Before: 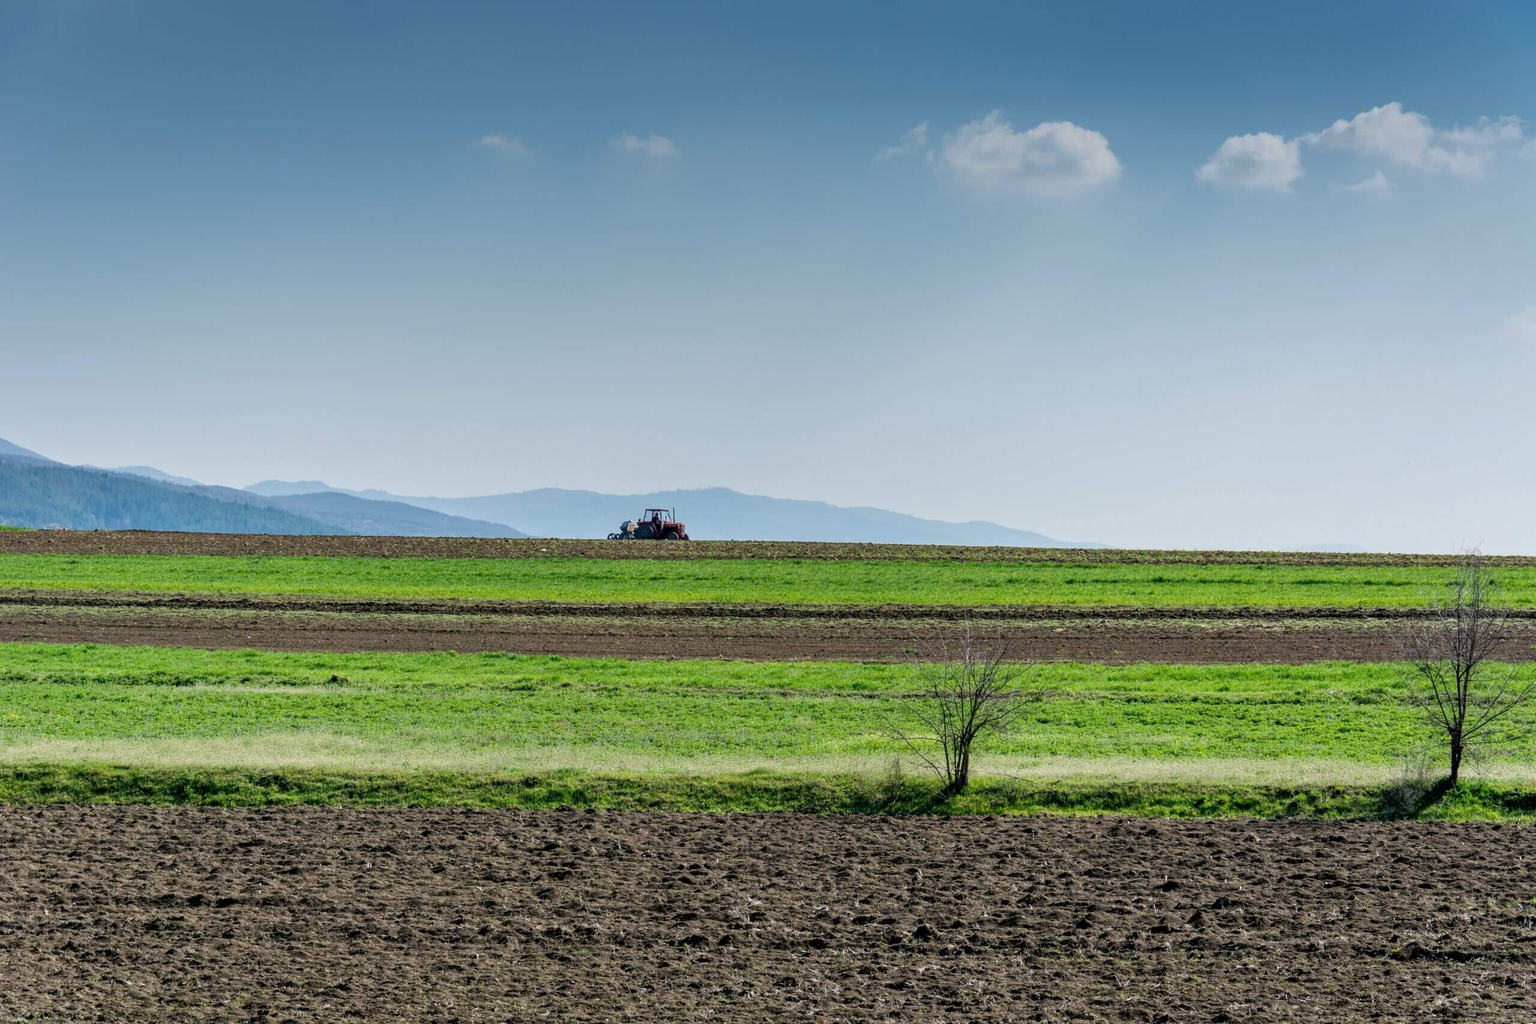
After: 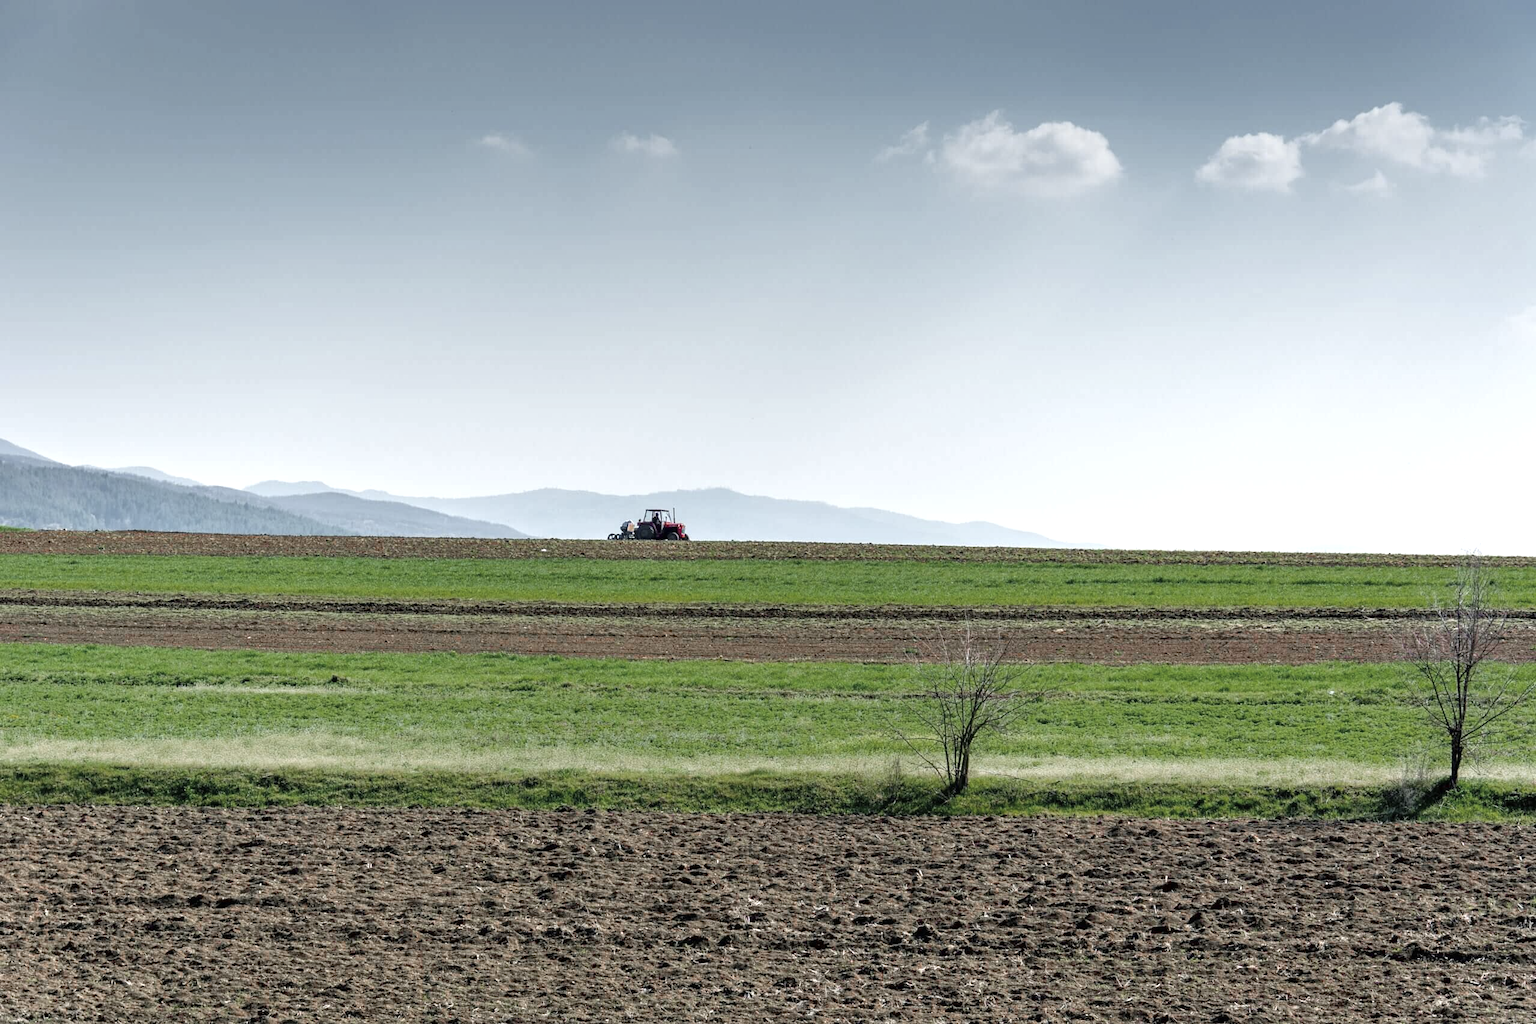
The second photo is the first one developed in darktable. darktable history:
color zones: curves: ch0 [(0, 0.48) (0.209, 0.398) (0.305, 0.332) (0.429, 0.493) (0.571, 0.5) (0.714, 0.5) (0.857, 0.5) (1, 0.48)]; ch1 [(0, 0.736) (0.143, 0.625) (0.225, 0.371) (0.429, 0.256) (0.571, 0.241) (0.714, 0.213) (0.857, 0.48) (1, 0.736)]; ch2 [(0, 0.448) (0.143, 0.498) (0.286, 0.5) (0.429, 0.5) (0.571, 0.5) (0.714, 0.5) (0.857, 0.5) (1, 0.448)]
exposure: black level correction 0, exposure 0.704 EV, compensate highlight preservation false
